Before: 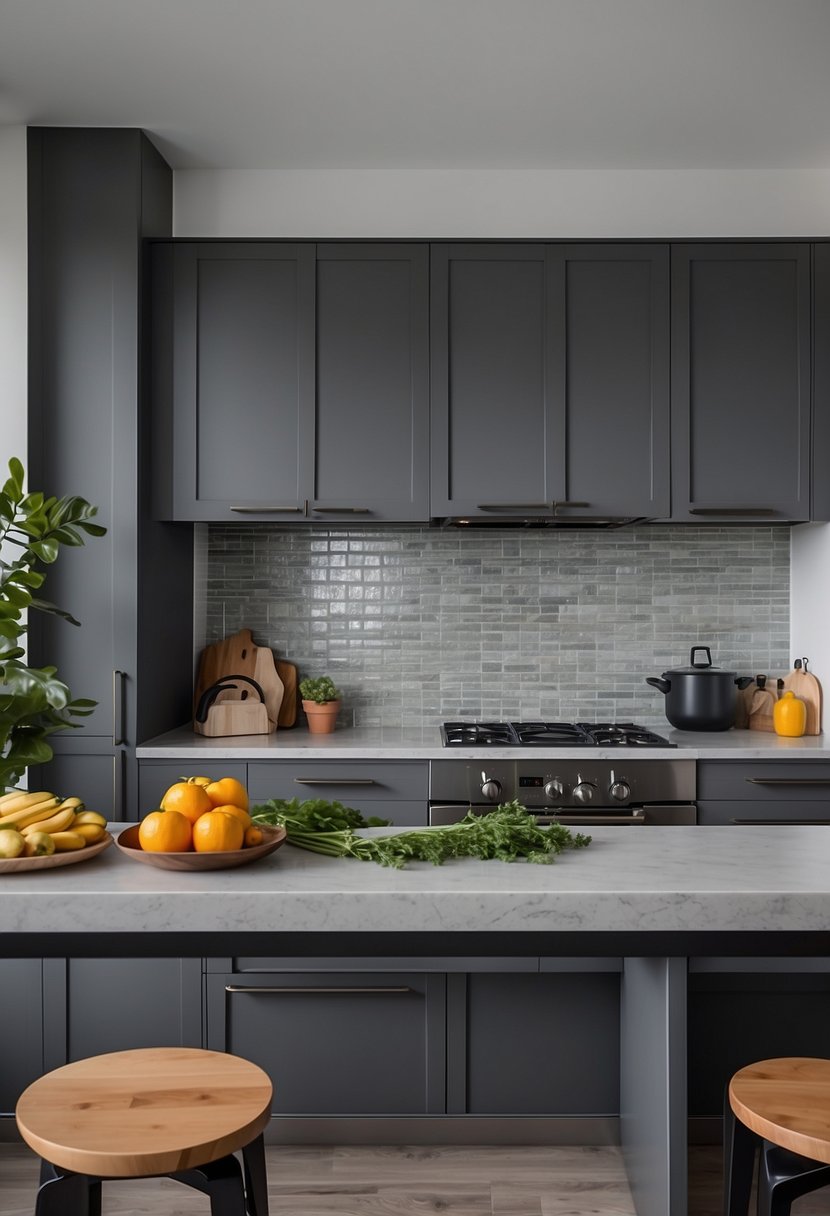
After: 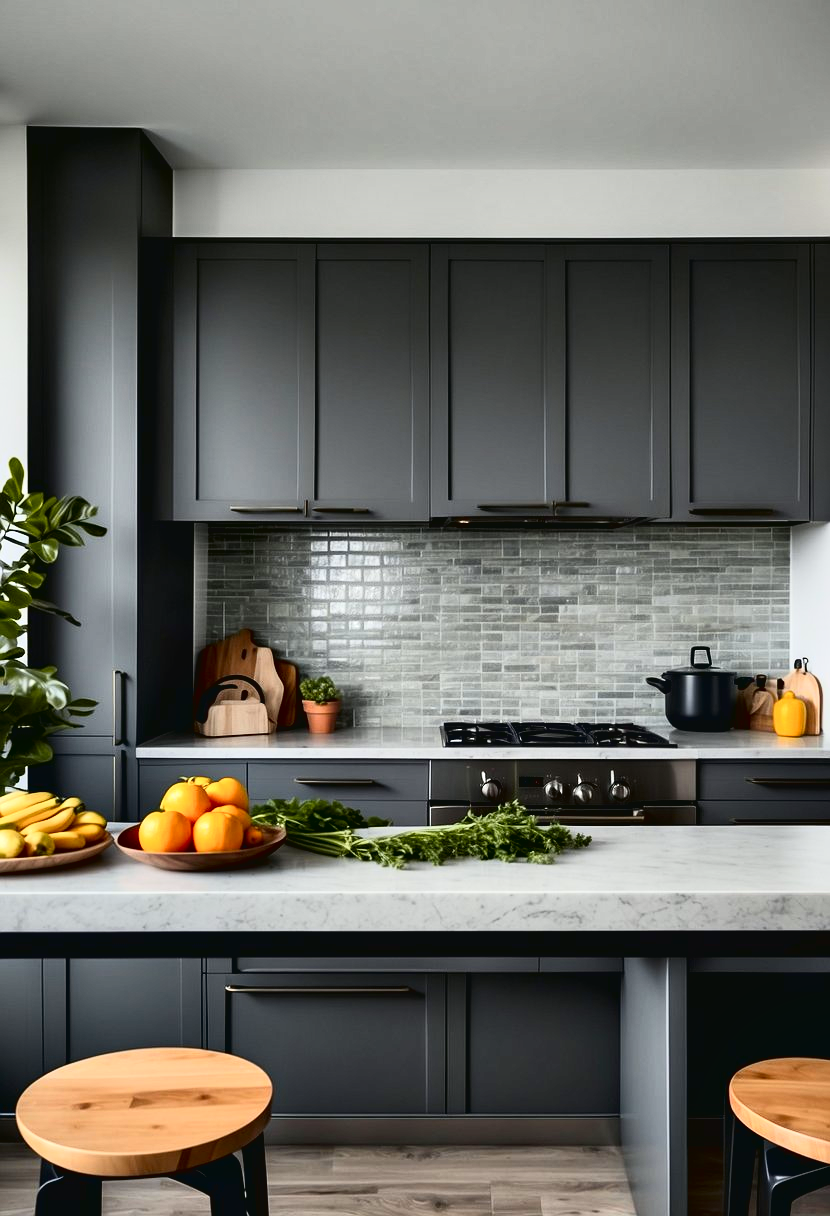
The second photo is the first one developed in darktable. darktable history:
tone curve: curves: ch0 [(0, 0.03) (0.037, 0.045) (0.123, 0.123) (0.19, 0.186) (0.277, 0.279) (0.474, 0.517) (0.584, 0.664) (0.678, 0.777) (0.875, 0.92) (1, 0.965)]; ch1 [(0, 0) (0.243, 0.245) (0.402, 0.41) (0.493, 0.487) (0.508, 0.503) (0.531, 0.532) (0.551, 0.556) (0.637, 0.671) (0.694, 0.732) (1, 1)]; ch2 [(0, 0) (0.249, 0.216) (0.356, 0.329) (0.424, 0.442) (0.476, 0.477) (0.498, 0.503) (0.517, 0.524) (0.532, 0.547) (0.562, 0.576) (0.614, 0.644) (0.706, 0.748) (0.808, 0.809) (0.991, 0.968)], color space Lab, independent channels, preserve colors none
contrast equalizer: y [[0.6 ×6], [0.55 ×6], [0 ×6], [0 ×6], [0 ×6]]
